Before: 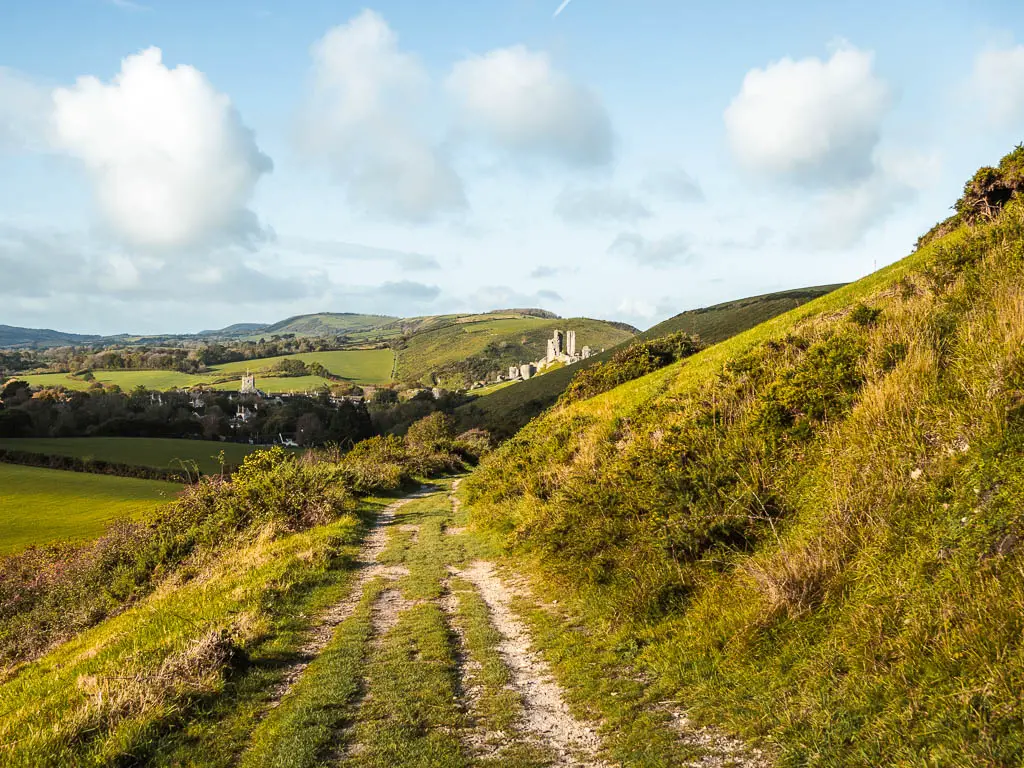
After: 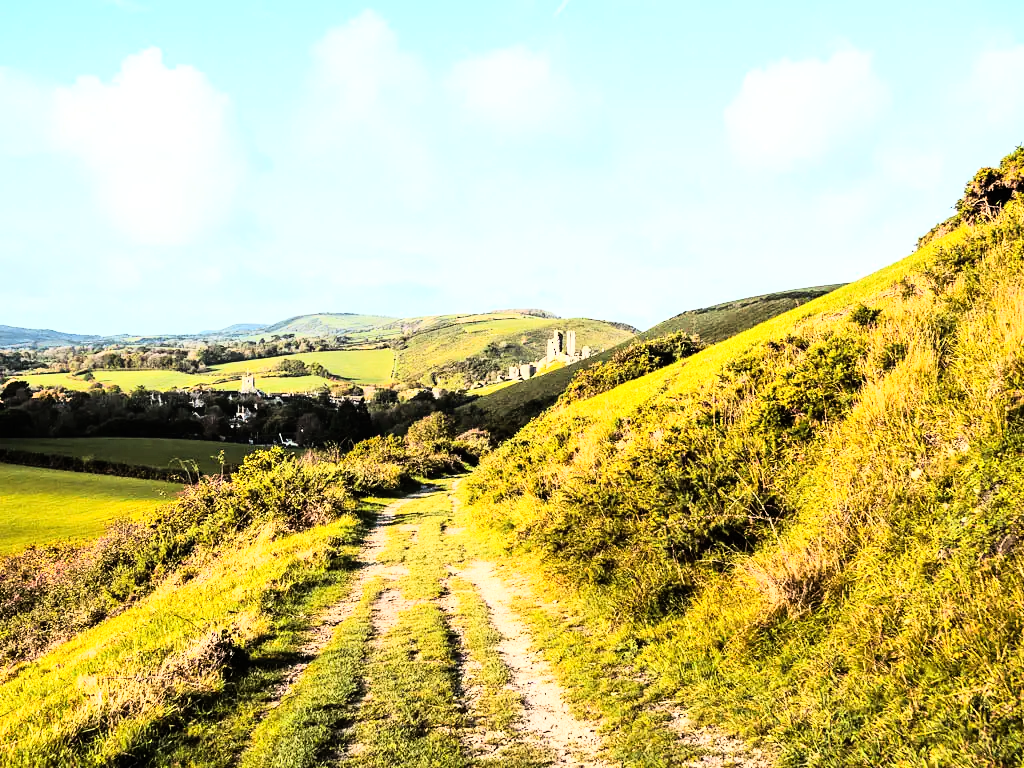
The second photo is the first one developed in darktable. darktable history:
rgb curve: curves: ch0 [(0, 0) (0.21, 0.15) (0.24, 0.21) (0.5, 0.75) (0.75, 0.96) (0.89, 0.99) (1, 1)]; ch1 [(0, 0.02) (0.21, 0.13) (0.25, 0.2) (0.5, 0.67) (0.75, 0.9) (0.89, 0.97) (1, 1)]; ch2 [(0, 0.02) (0.21, 0.13) (0.25, 0.2) (0.5, 0.67) (0.75, 0.9) (0.89, 0.97) (1, 1)], compensate middle gray true
exposure: exposure 0.127 EV, compensate highlight preservation false
